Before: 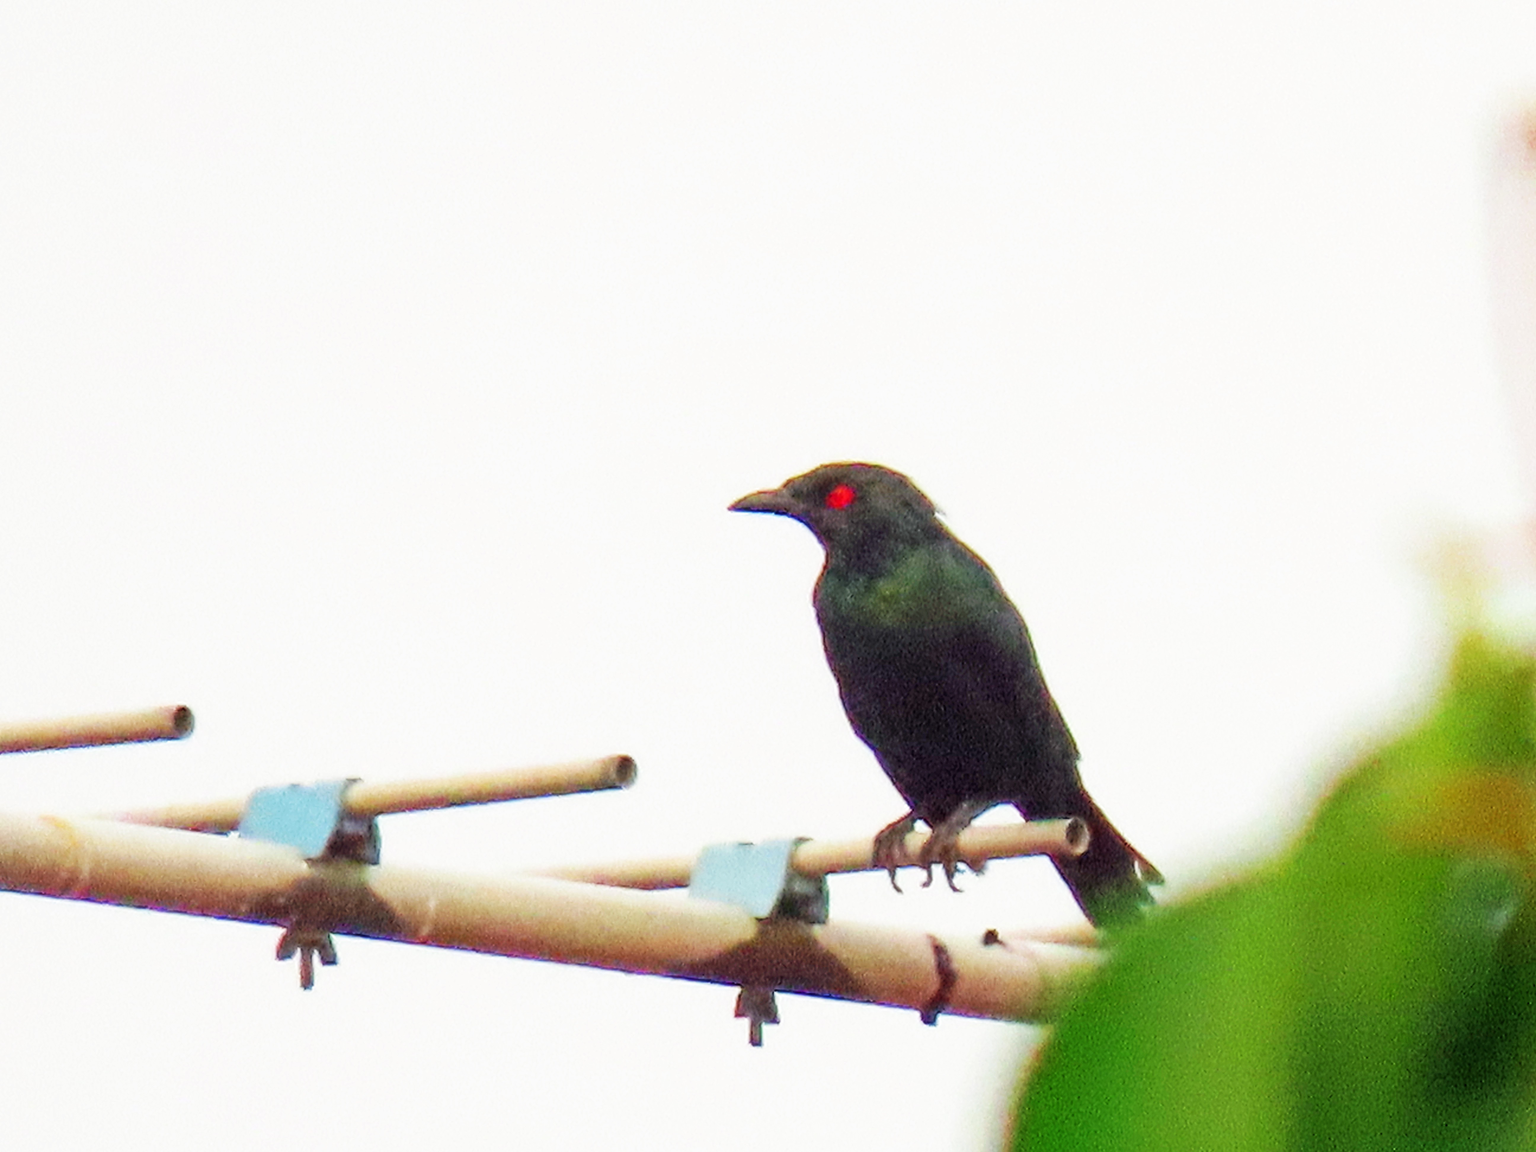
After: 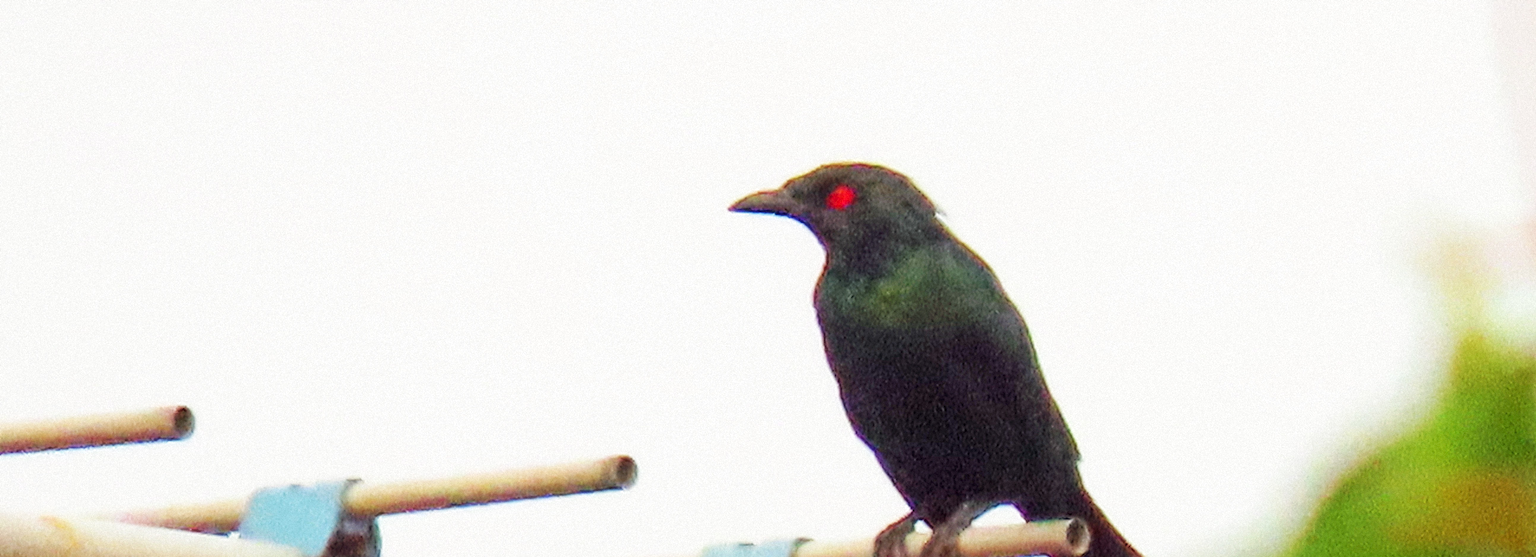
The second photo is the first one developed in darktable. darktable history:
crop and rotate: top 26.056%, bottom 25.543%
grain: mid-tones bias 0%
